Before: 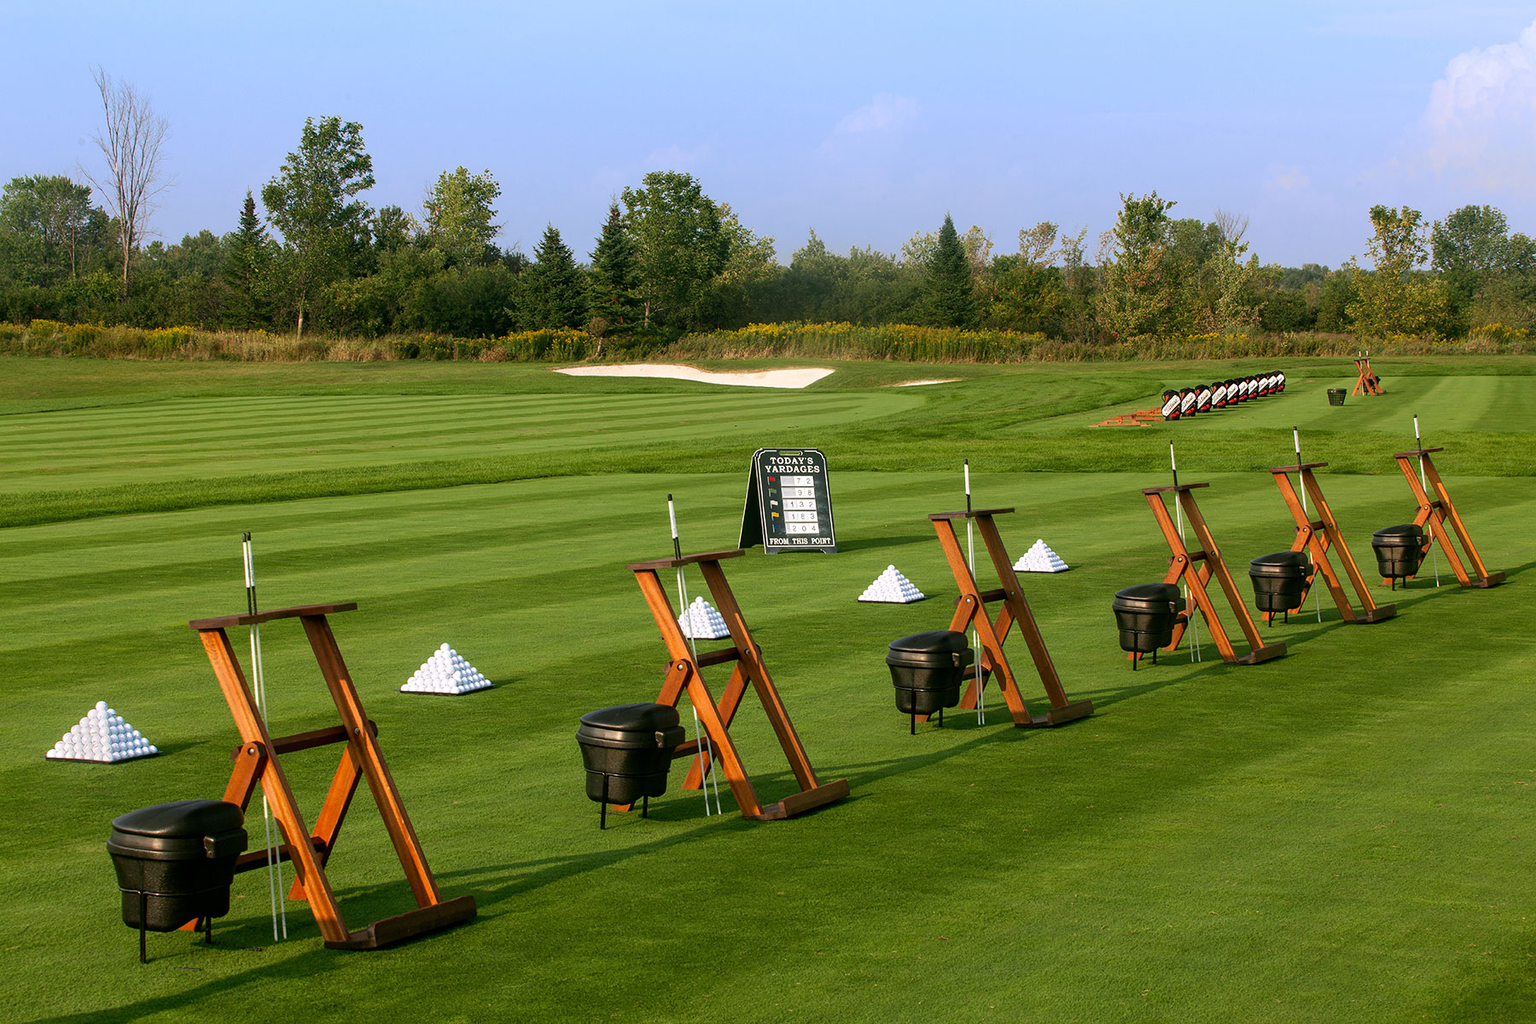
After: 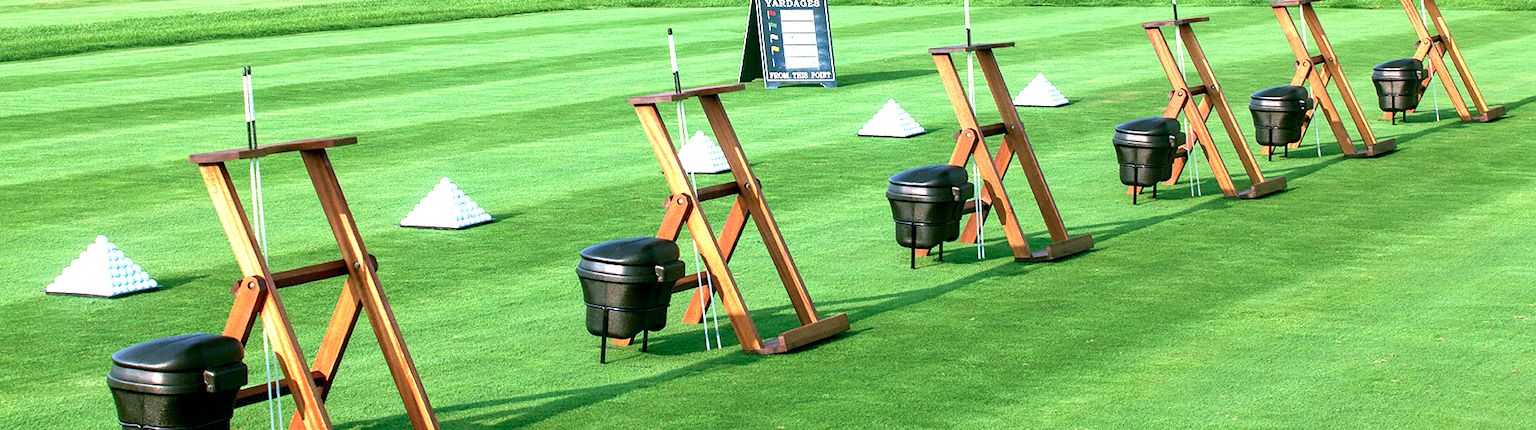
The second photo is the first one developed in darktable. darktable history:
velvia: strength 16.37%
crop: top 45.556%, bottom 12.283%
exposure: black level correction 0.001, exposure 1.717 EV, compensate highlight preservation false
color calibration: gray › normalize channels true, illuminant as shot in camera, adaptation linear Bradford (ICC v4), x 0.406, y 0.405, temperature 3581 K, gamut compression 0.015
